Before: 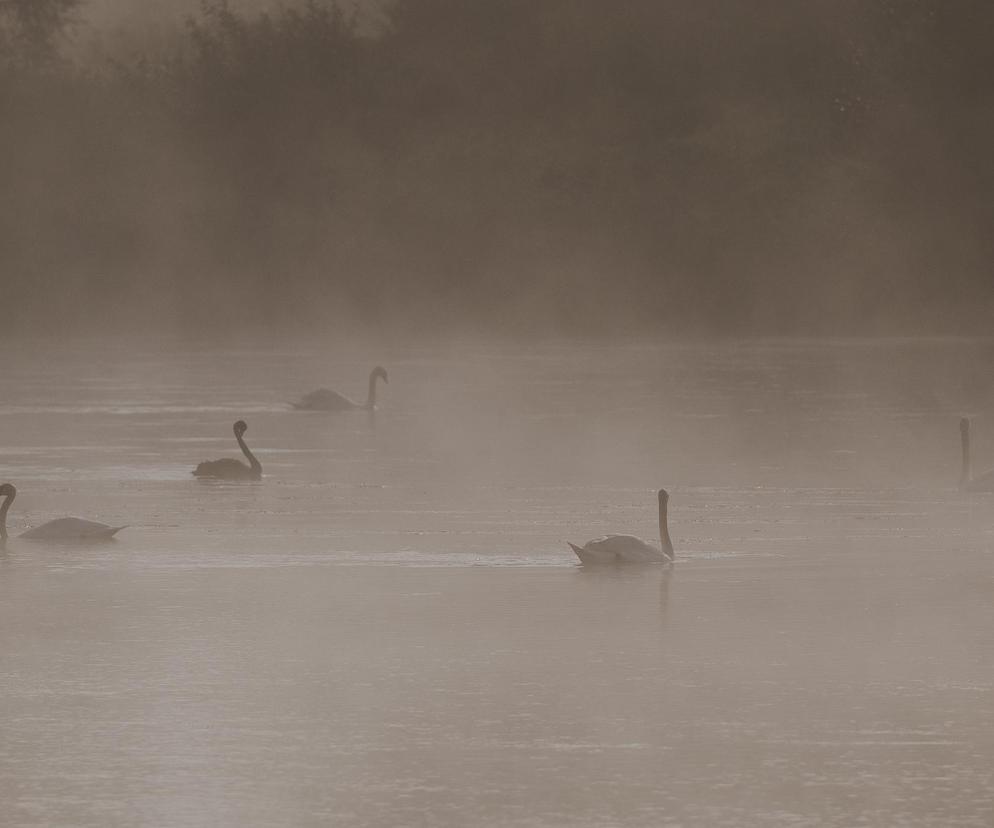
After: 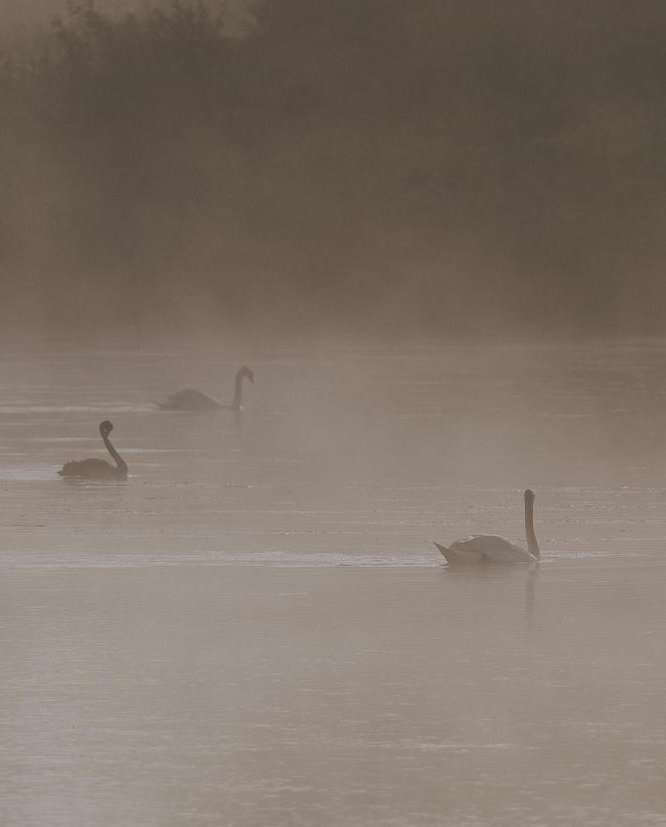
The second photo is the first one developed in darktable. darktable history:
crop and rotate: left 13.5%, right 19.463%
